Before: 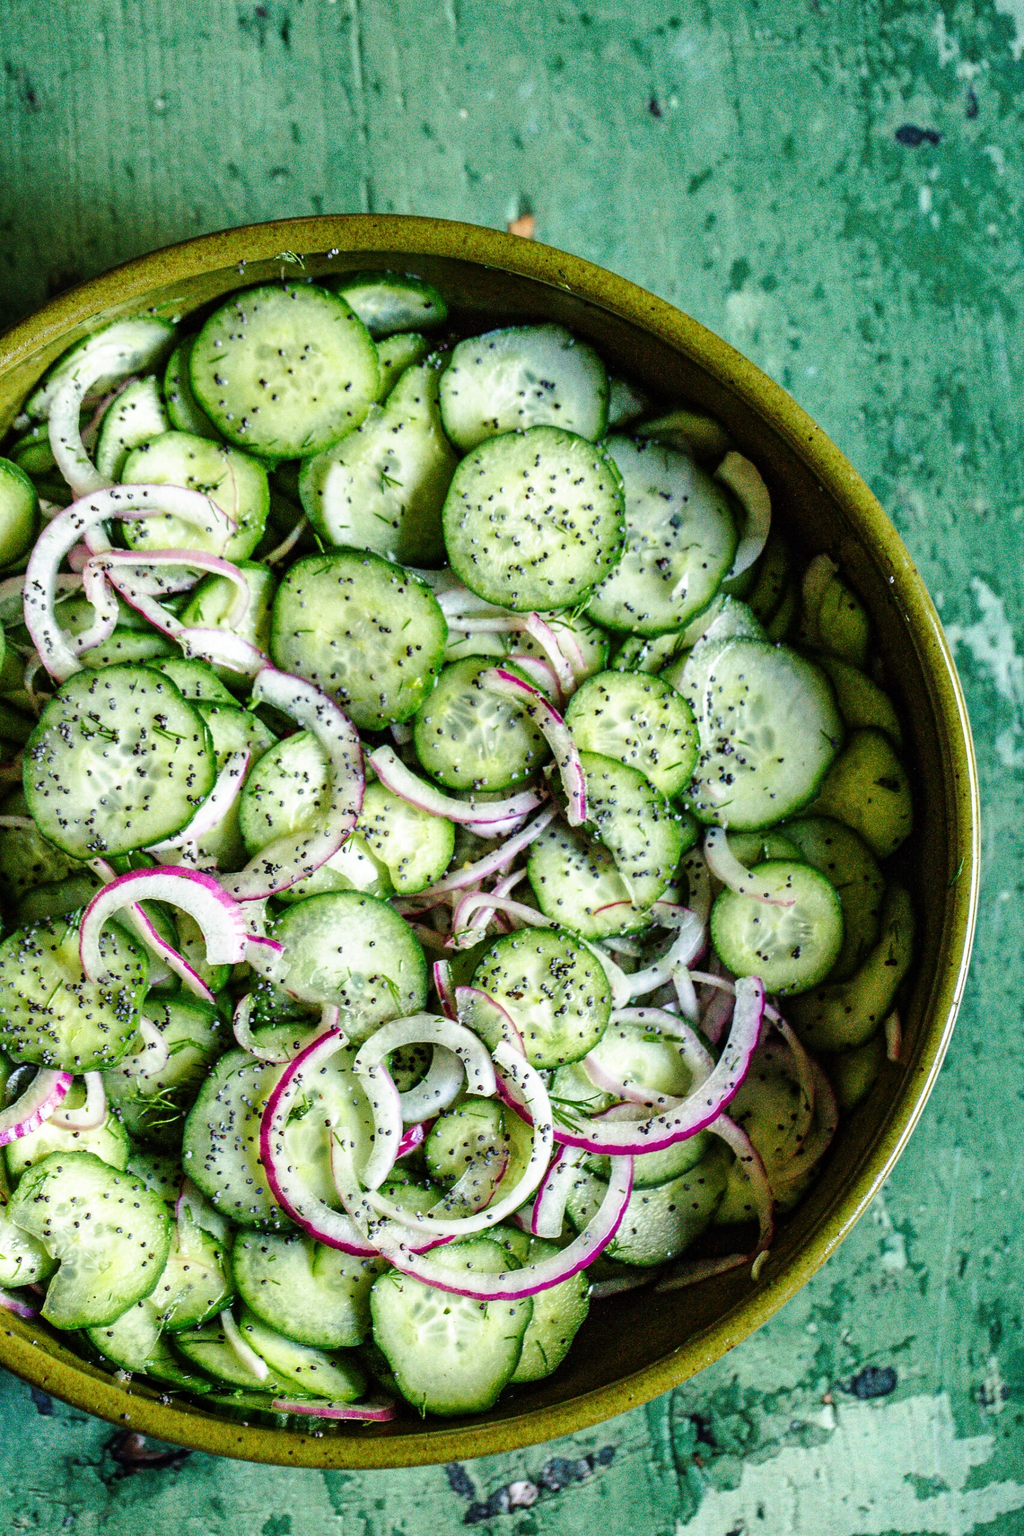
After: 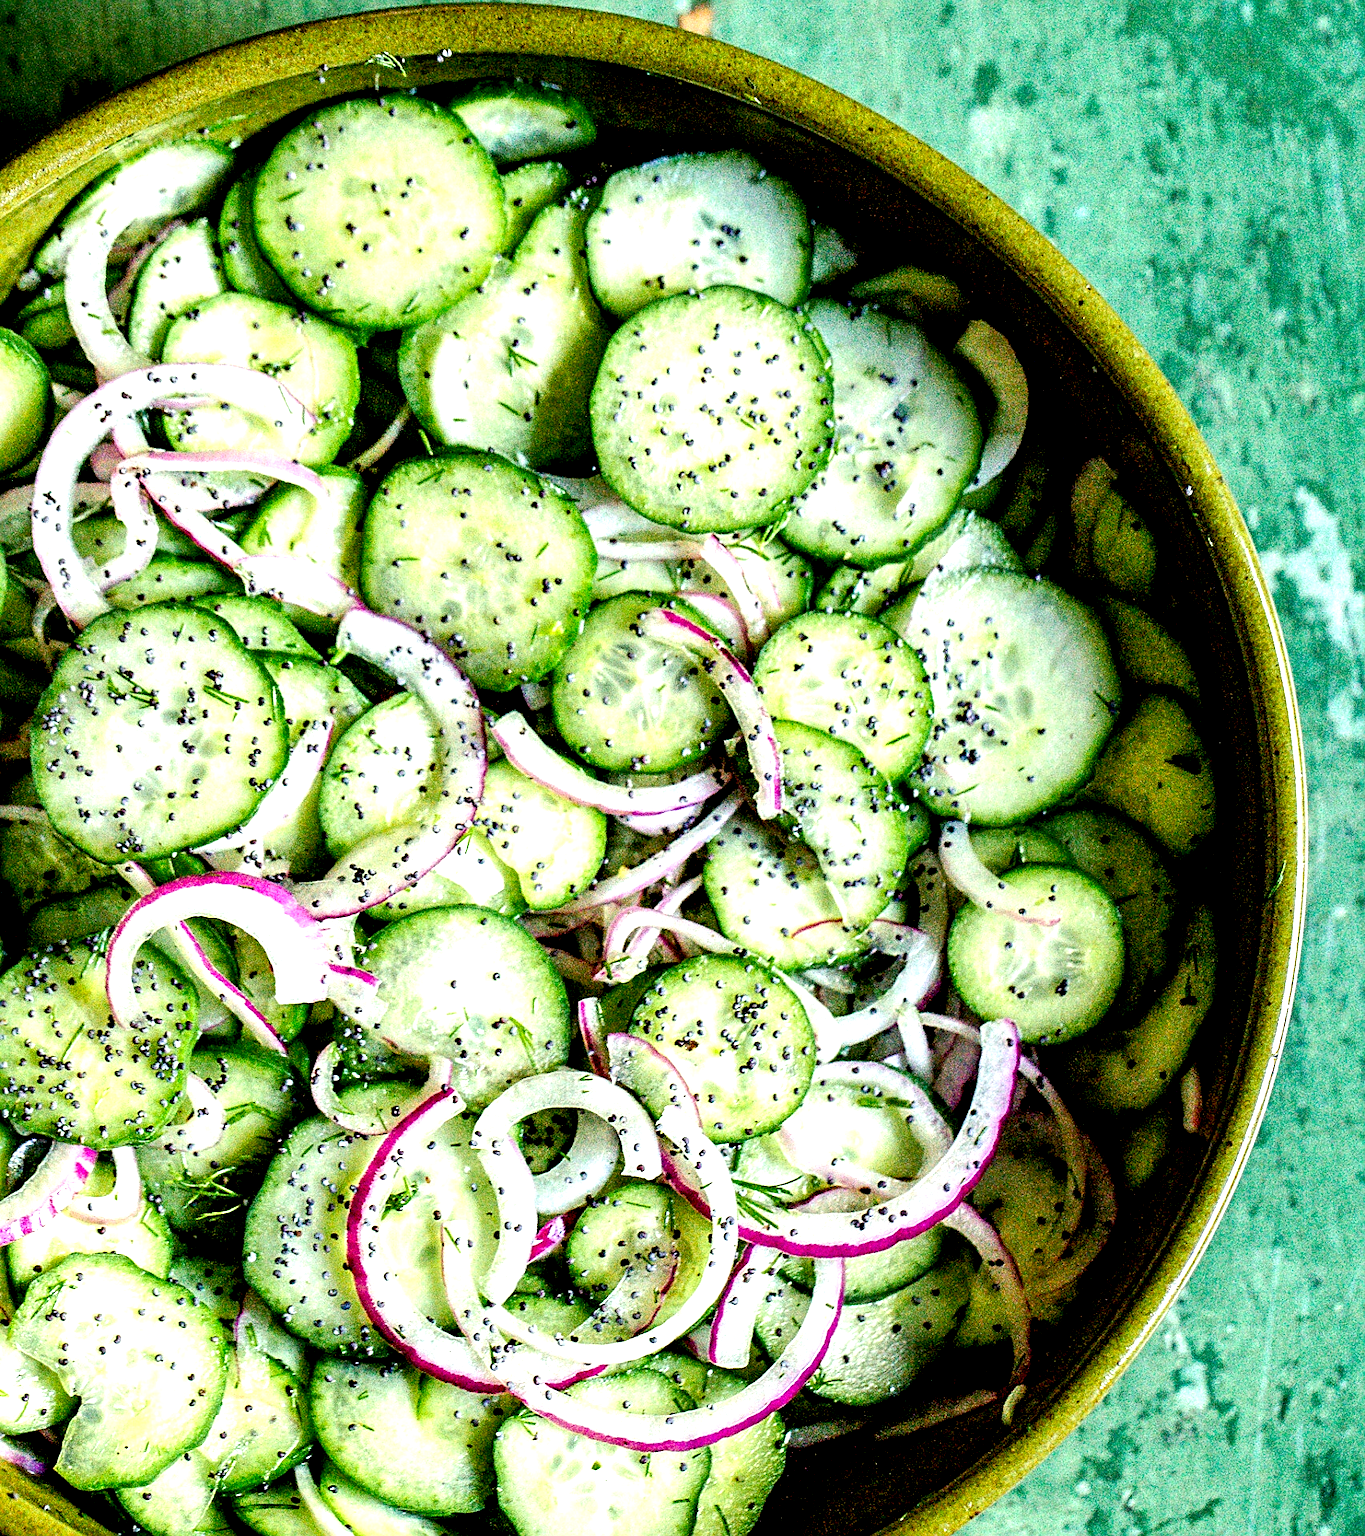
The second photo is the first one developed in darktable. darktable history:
exposure: black level correction 0.011, exposure 1.088 EV, compensate exposure bias true, compensate highlight preservation false
crop: top 13.819%, bottom 11.169%
sharpen: on, module defaults
grain: coarseness 0.09 ISO, strength 40%
